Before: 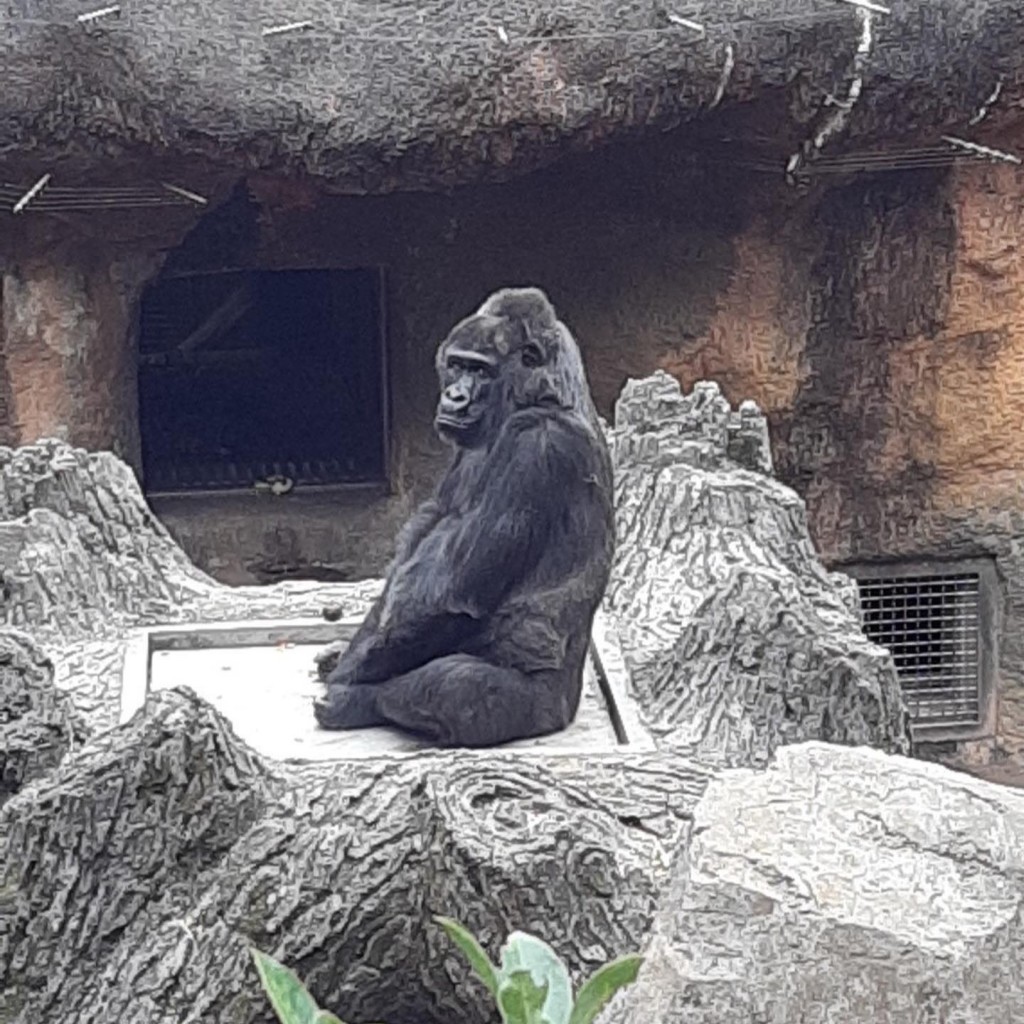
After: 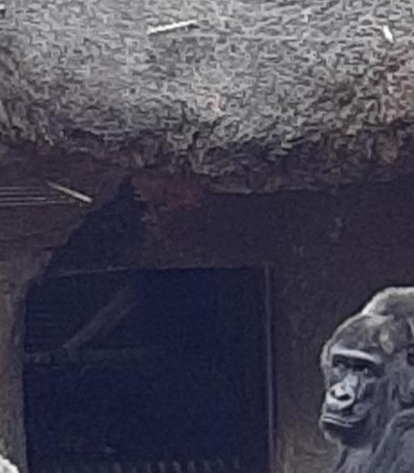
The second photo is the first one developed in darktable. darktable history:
crop and rotate: left 11.269%, top 0.101%, right 48.208%, bottom 53.652%
